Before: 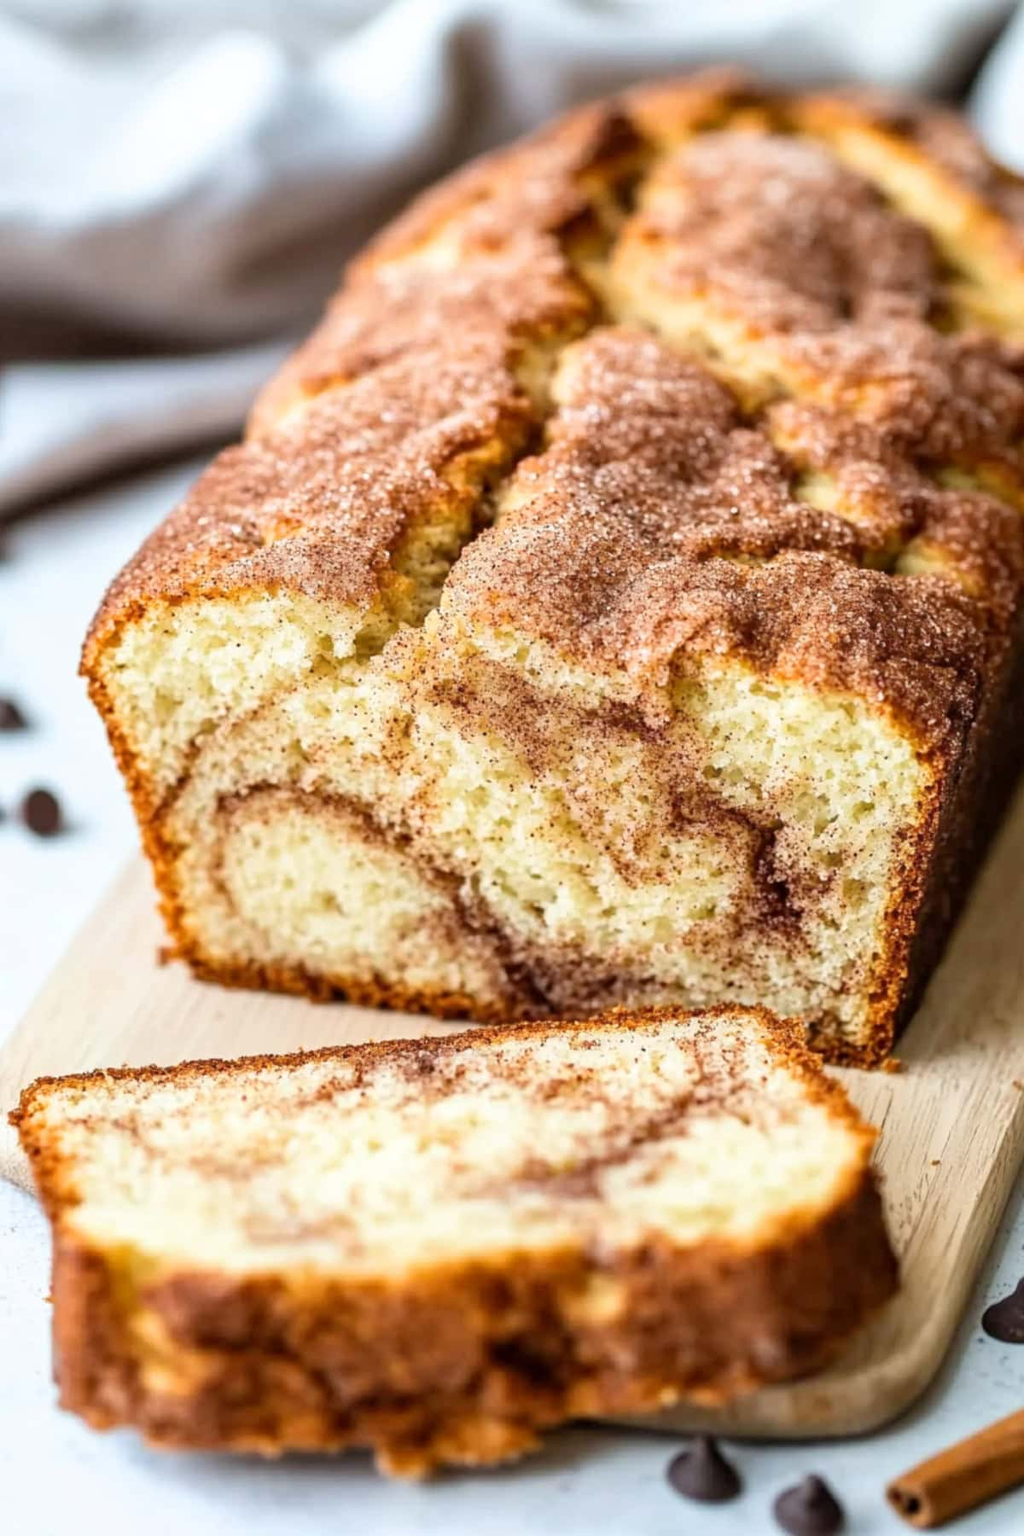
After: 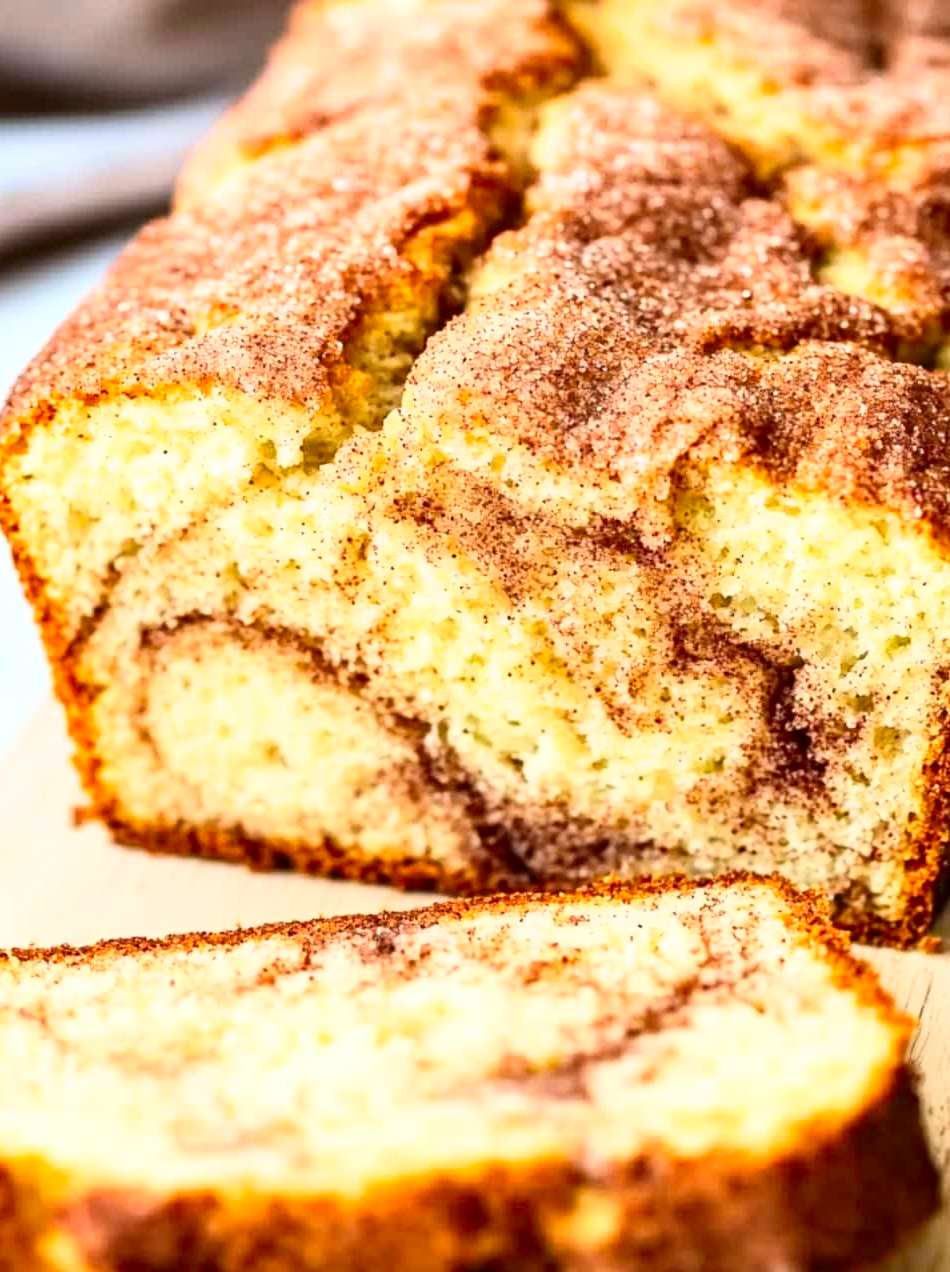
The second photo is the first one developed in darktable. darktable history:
crop: left 9.569%, top 16.944%, right 11.198%, bottom 12.343%
contrast brightness saturation: contrast 0.156, saturation 0.316
base curve: curves: ch0 [(0, 0) (0.688, 0.865) (1, 1)]
